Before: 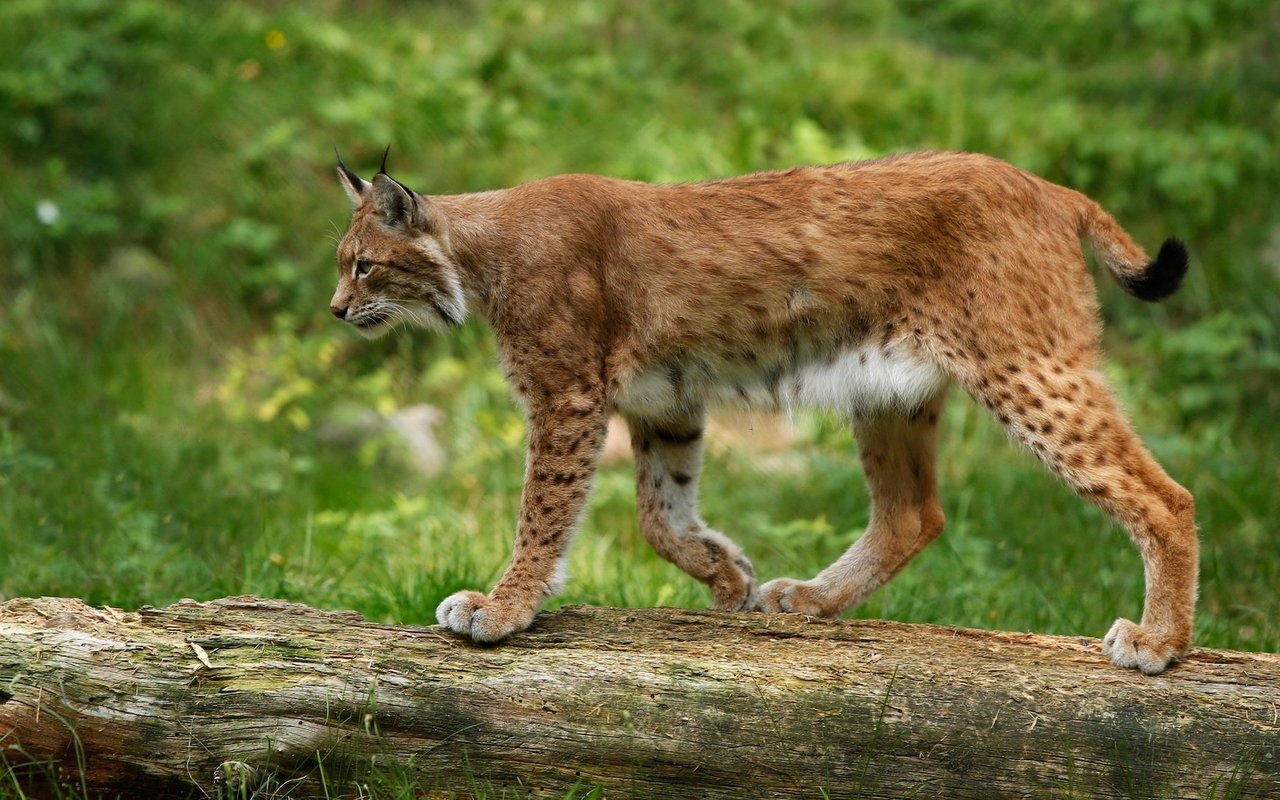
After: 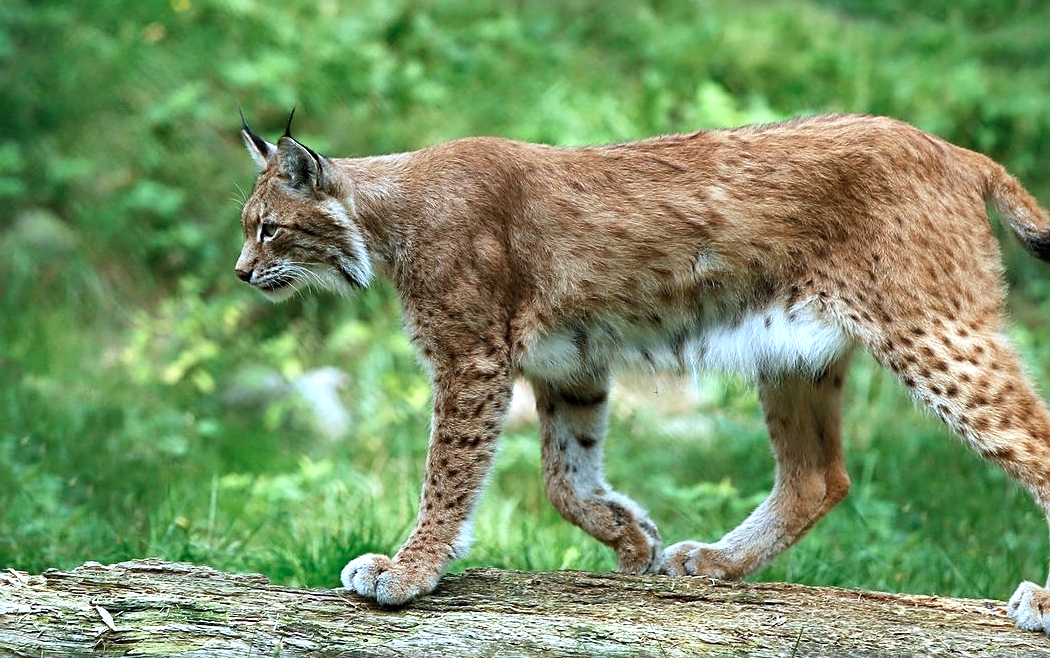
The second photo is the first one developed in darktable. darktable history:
sharpen: on, module defaults
exposure: exposure 0.239 EV, compensate highlight preservation false
crop and rotate: left 7.436%, top 4.628%, right 10.52%, bottom 13.011%
color calibration: x 0.399, y 0.386, temperature 3703.69 K
color correction: highlights b* -0.058, saturation 0.991
shadows and highlights: radius 113.14, shadows 50.83, white point adjustment 8.99, highlights -3.92, soften with gaussian
local contrast: mode bilateral grid, contrast 20, coarseness 50, detail 119%, midtone range 0.2
